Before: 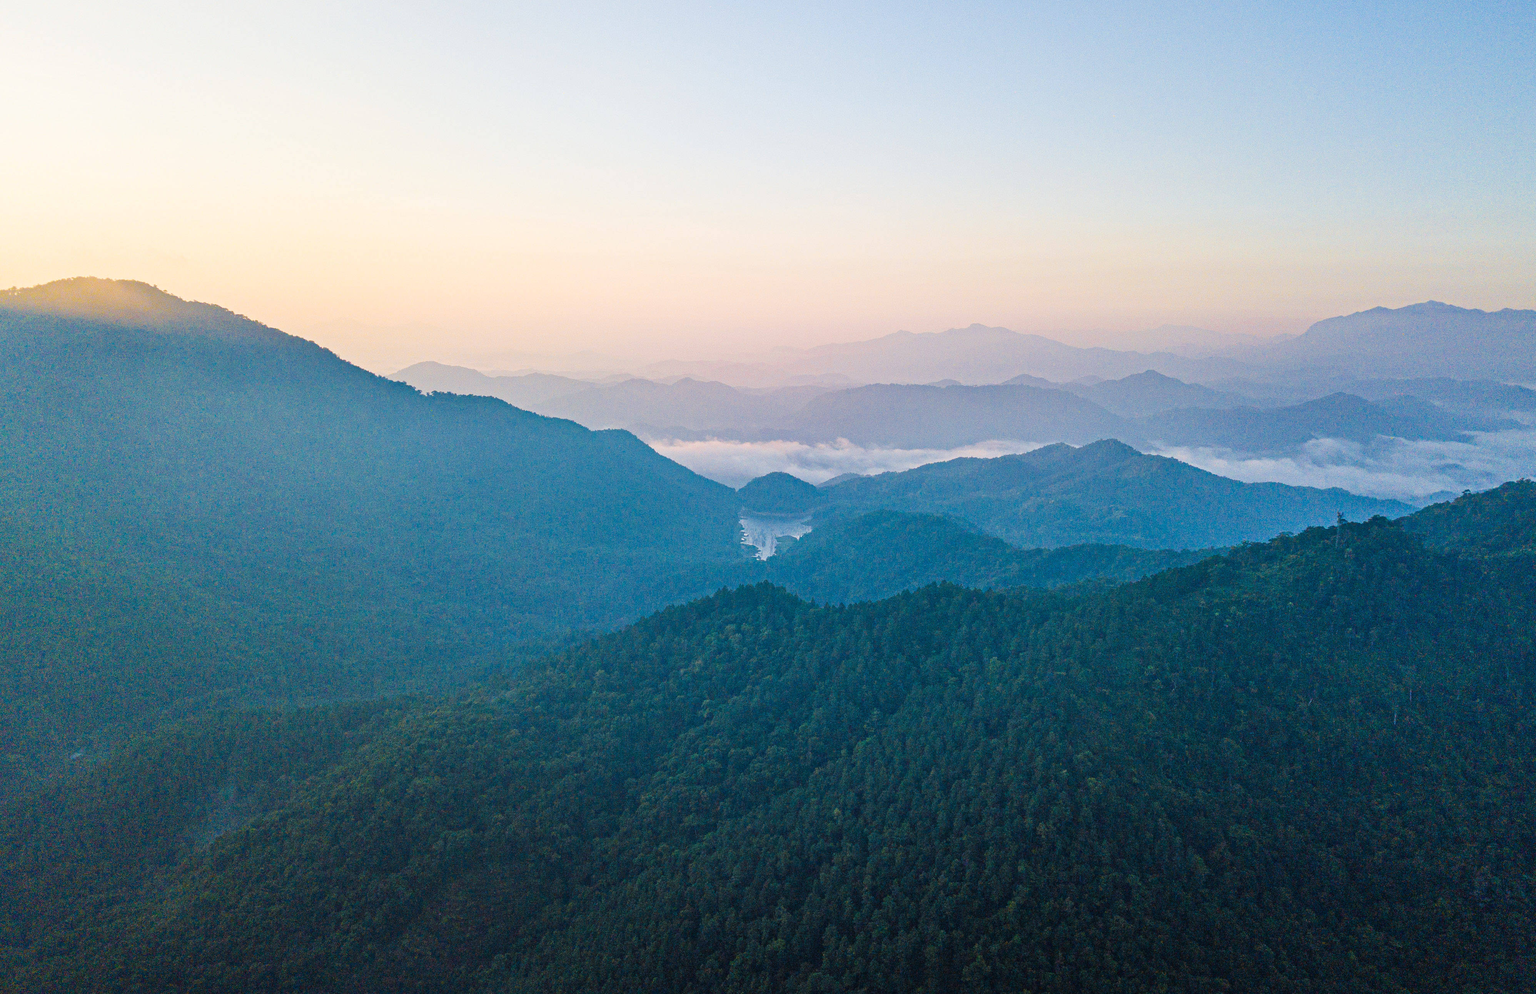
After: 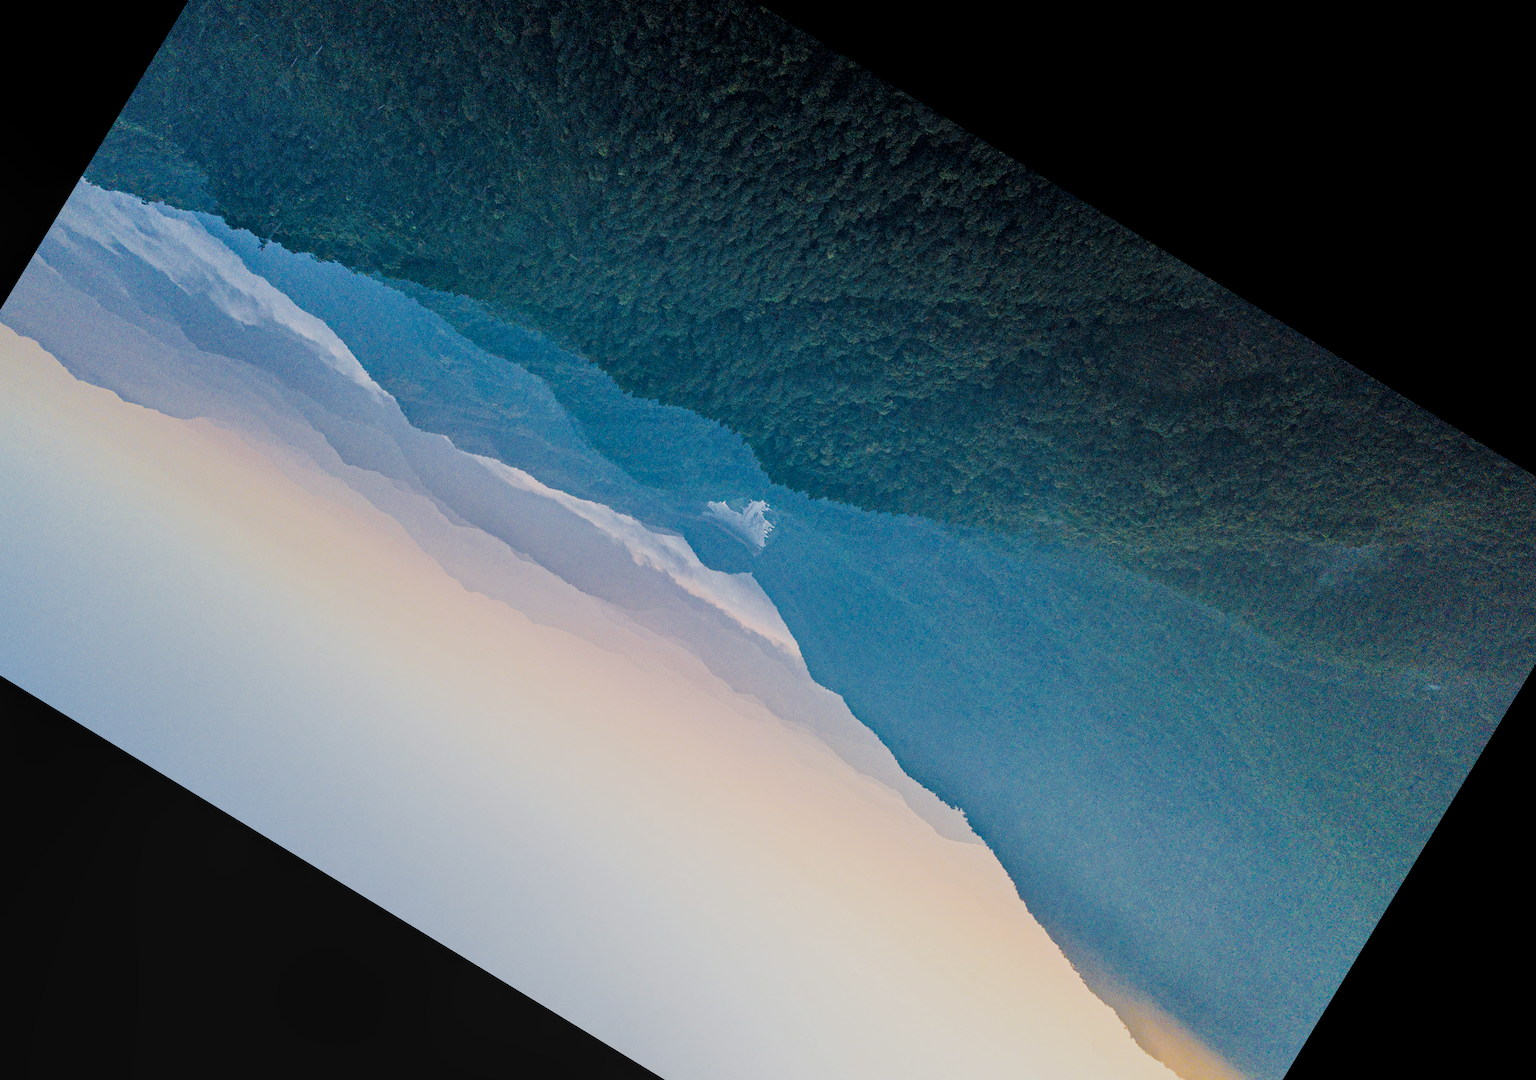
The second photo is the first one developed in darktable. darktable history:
local contrast: detail 130%
tone equalizer: -8 EV 0.06 EV, smoothing diameter 25%, edges refinement/feathering 10, preserve details guided filter
crop and rotate: angle 148.68°, left 9.111%, top 15.603%, right 4.588%, bottom 17.041%
filmic rgb: black relative exposure -7.65 EV, white relative exposure 4.56 EV, hardness 3.61
